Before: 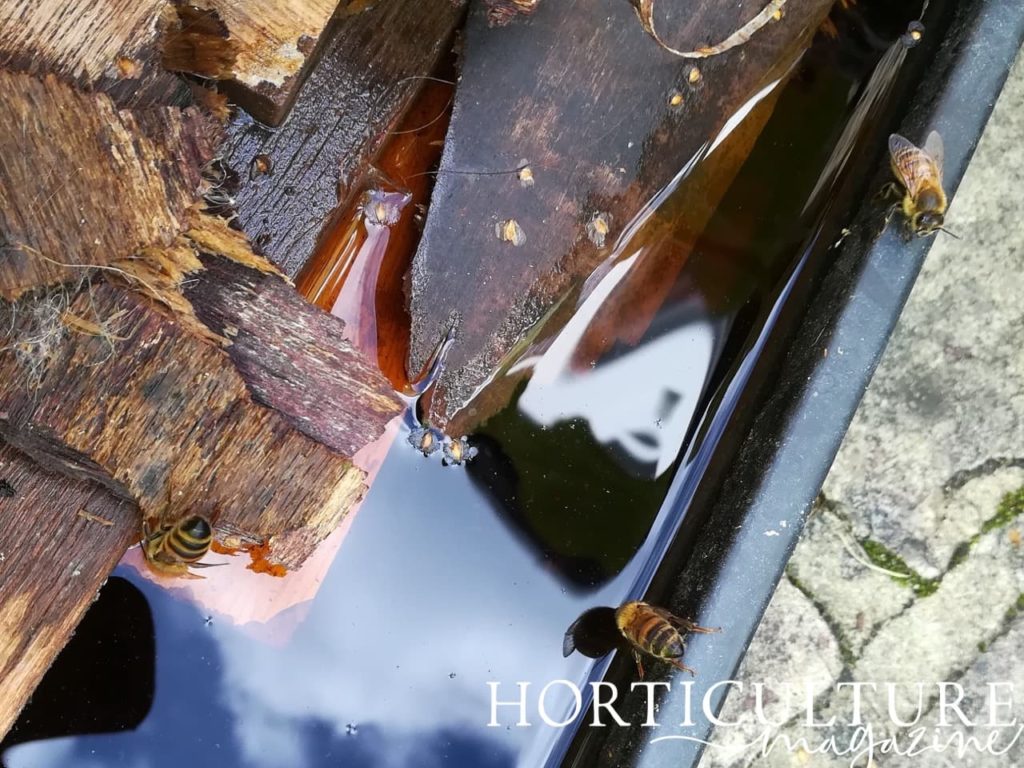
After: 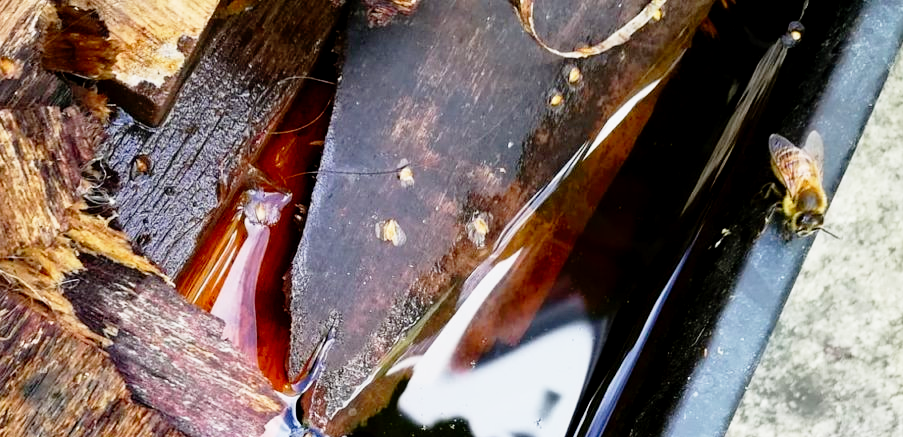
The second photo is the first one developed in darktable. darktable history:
exposure: black level correction 0.009, exposure -0.624 EV, compensate highlight preservation false
crop and rotate: left 11.747%, bottom 43.028%
base curve: curves: ch0 [(0, 0) (0.012, 0.01) (0.073, 0.168) (0.31, 0.711) (0.645, 0.957) (1, 1)], preserve colors none
